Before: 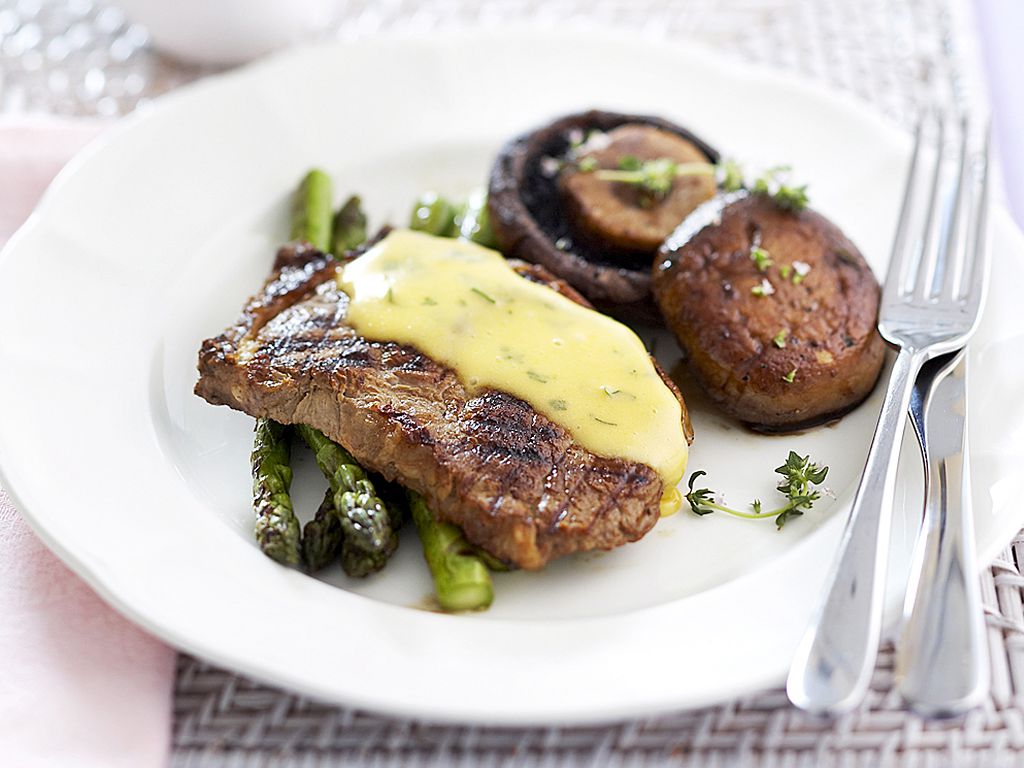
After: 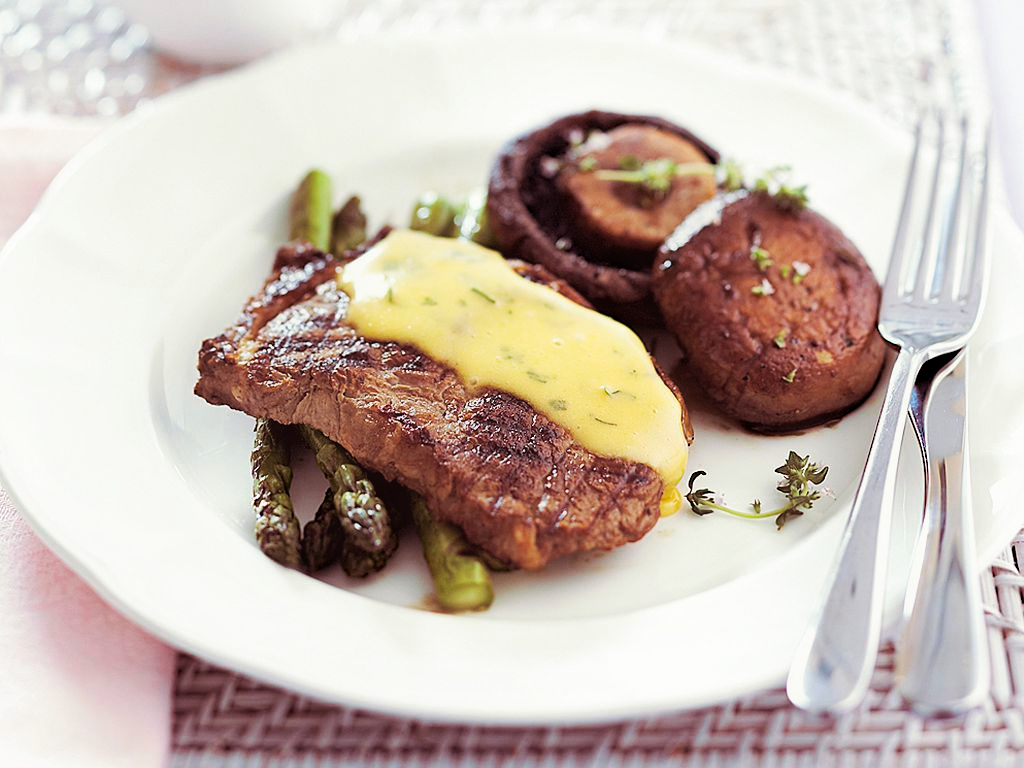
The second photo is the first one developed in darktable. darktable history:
contrast equalizer: octaves 7, y [[0.6 ×6], [0.55 ×6], [0 ×6], [0 ×6], [0 ×6]], mix -0.3
levels: levels [0, 0.499, 1]
split-toning: on, module defaults
haze removal: strength 0.29, distance 0.25, compatibility mode true, adaptive false
